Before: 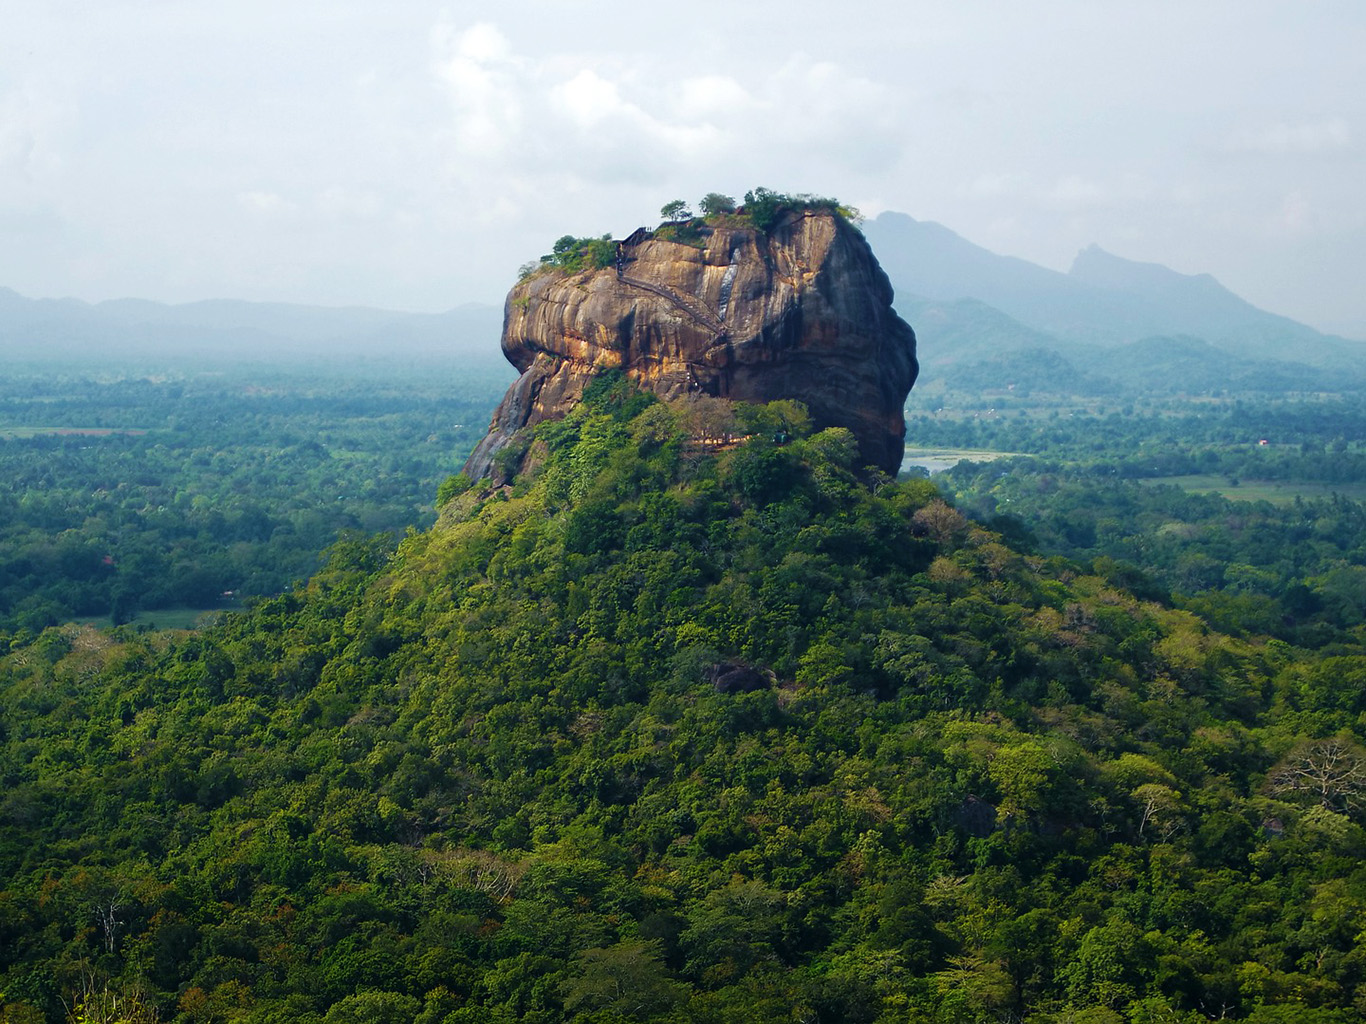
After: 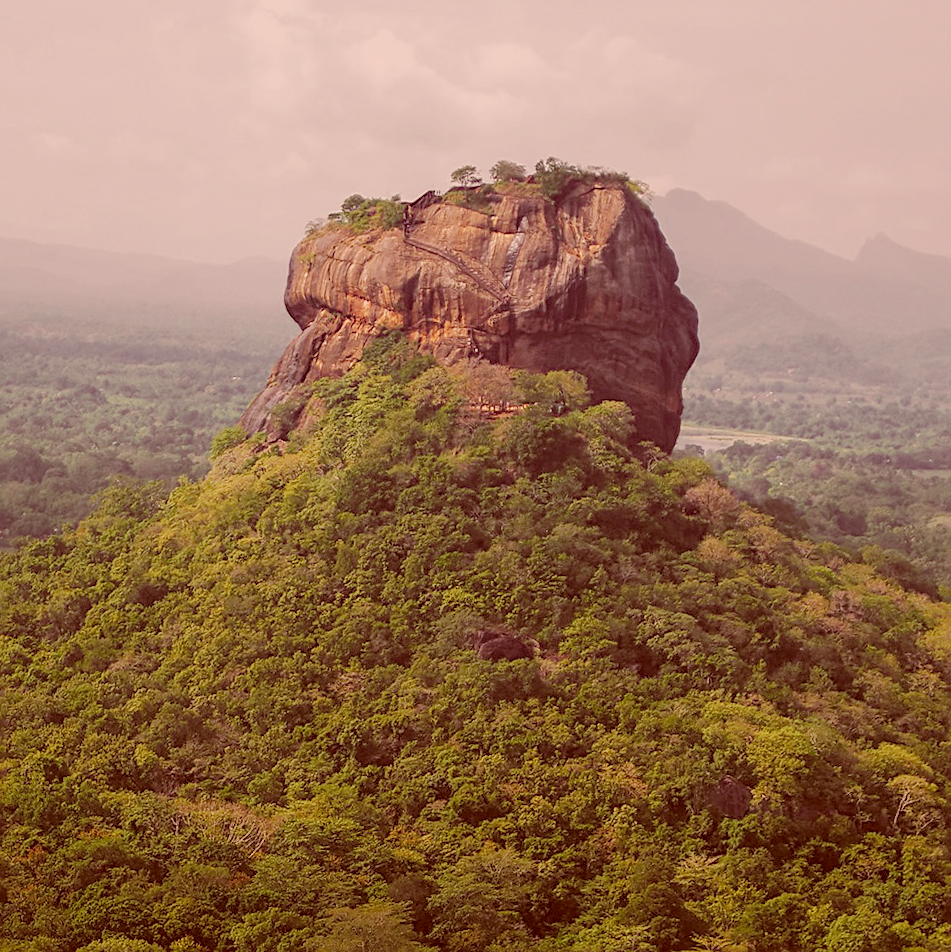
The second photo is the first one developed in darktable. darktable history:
crop and rotate: angle -3.27°, left 14.147%, top 0.024%, right 11.04%, bottom 0.016%
color balance rgb: shadows lift › hue 86.62°, perceptual saturation grading › global saturation 15.117%, perceptual brilliance grading › global brilliance 30.453%, perceptual brilliance grading › highlights 11.812%, perceptual brilliance grading › mid-tones 23.919%, global vibrance -24.794%
sharpen: on, module defaults
local contrast: on, module defaults
color correction: highlights a* 9.41, highlights b* 9.08, shadows a* 39.77, shadows b* 39.78, saturation 0.821
filmic rgb: black relative exposure -13.92 EV, white relative exposure 7.96 EV, threshold 5.98 EV, hardness 3.74, latitude 49.41%, contrast 0.507, enable highlight reconstruction true
exposure: exposure 0.074 EV, compensate highlight preservation false
